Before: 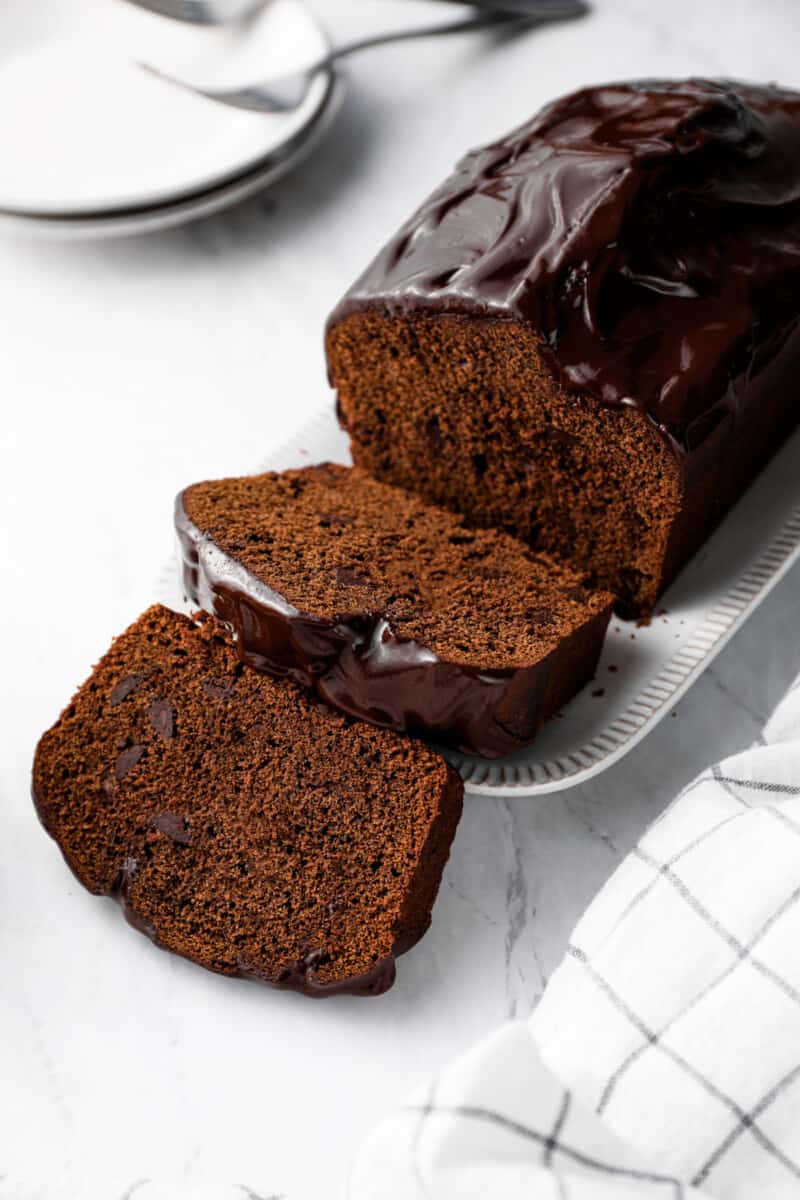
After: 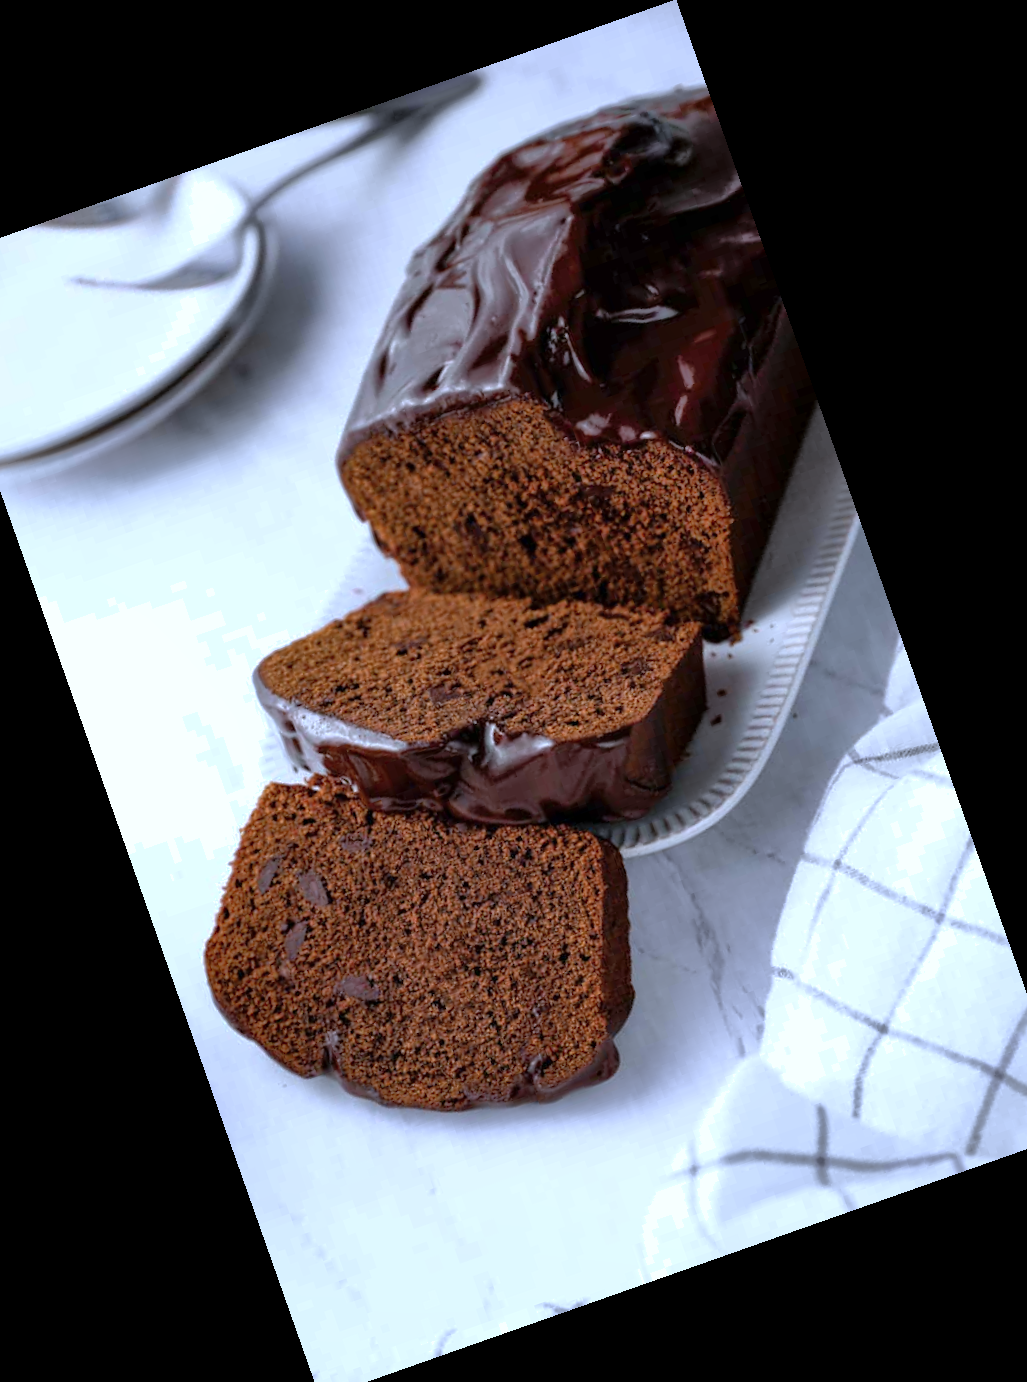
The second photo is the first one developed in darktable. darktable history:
shadows and highlights: on, module defaults
crop and rotate: angle 19.43°, left 6.812%, right 4.125%, bottom 1.087%
white balance: red 0.948, green 1.02, blue 1.176
contrast brightness saturation: saturation -0.04
